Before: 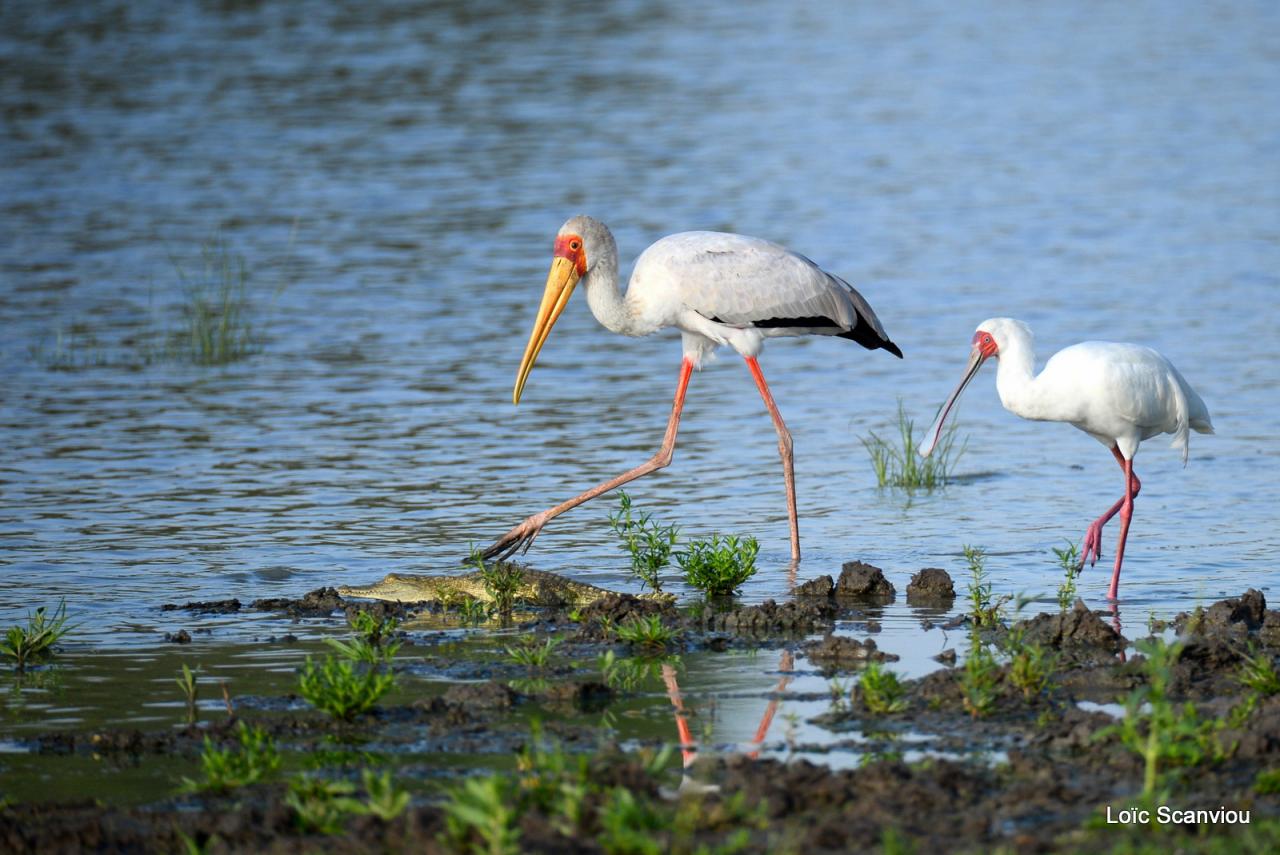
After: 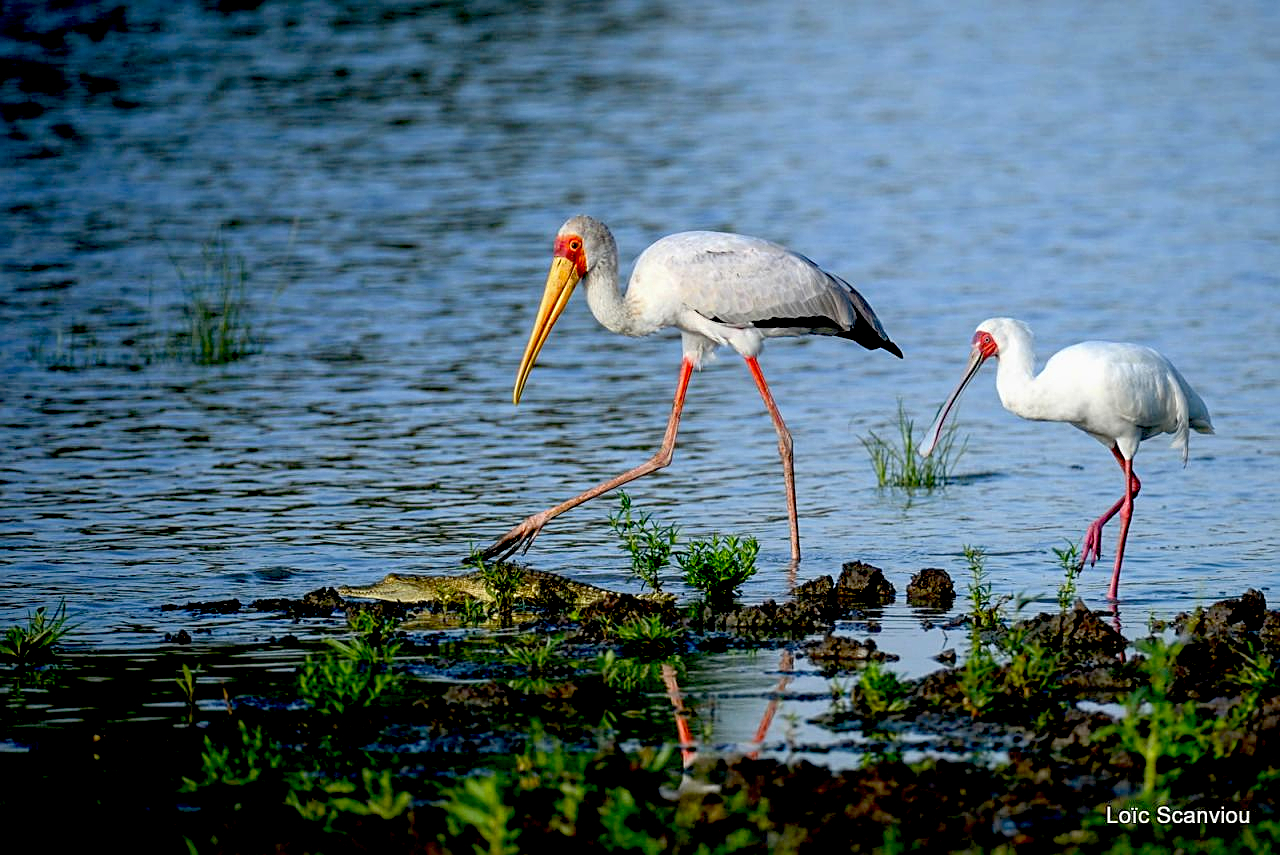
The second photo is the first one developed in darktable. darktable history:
local contrast: detail 110%
sharpen: on, module defaults
exposure: black level correction 0.057, compensate highlight preservation false
